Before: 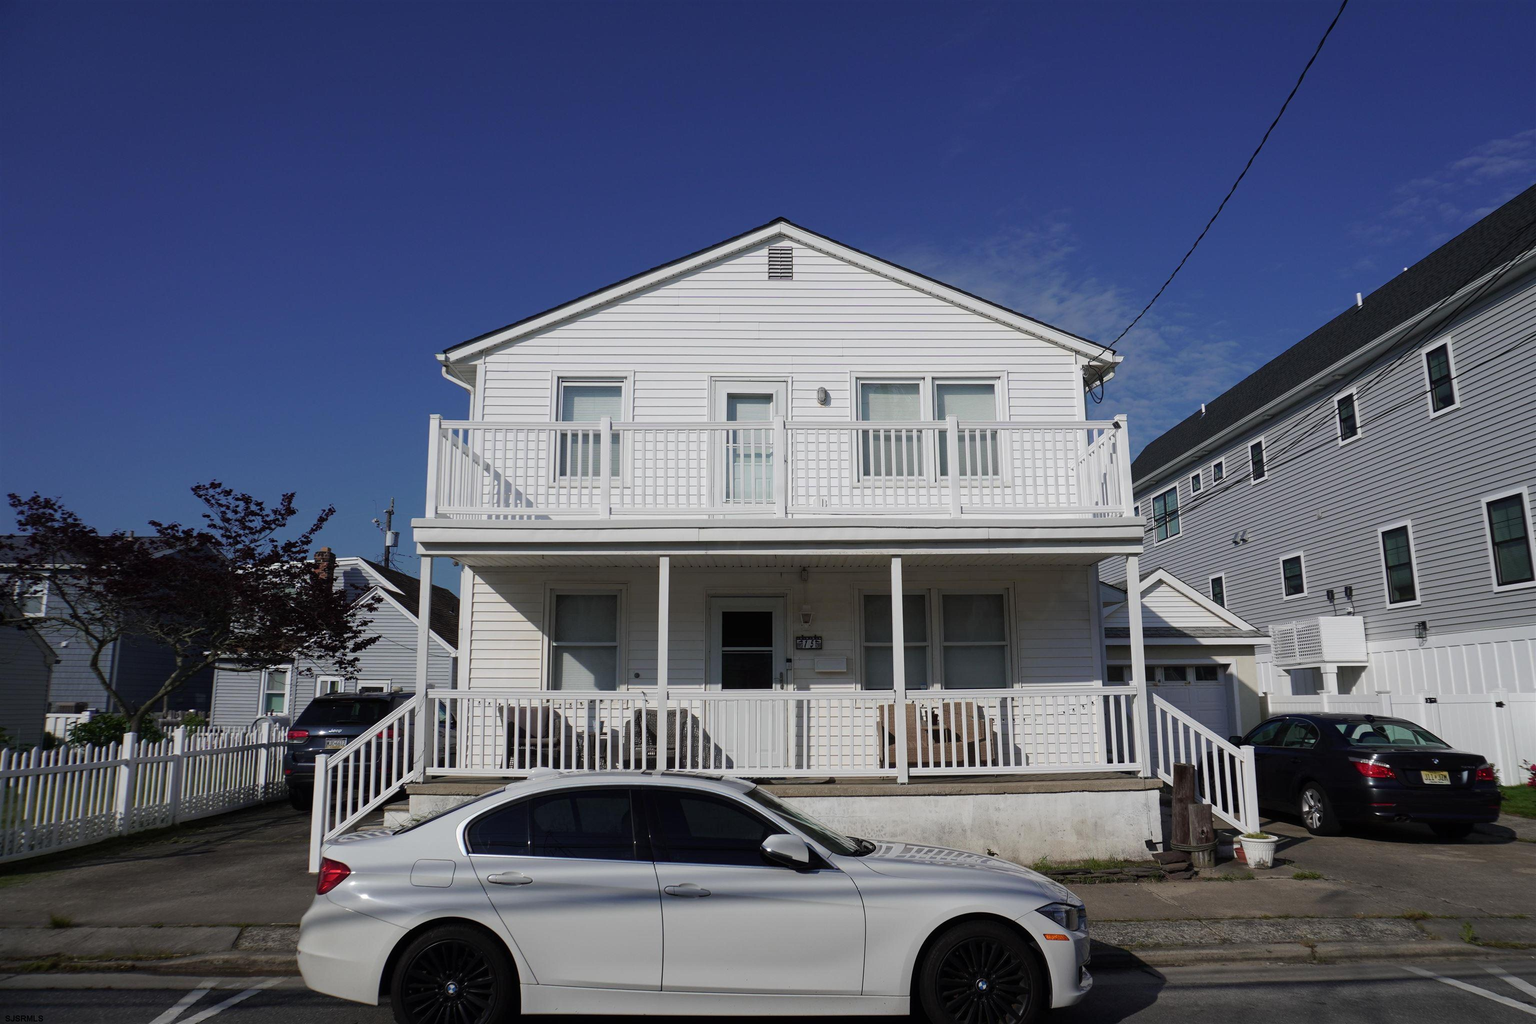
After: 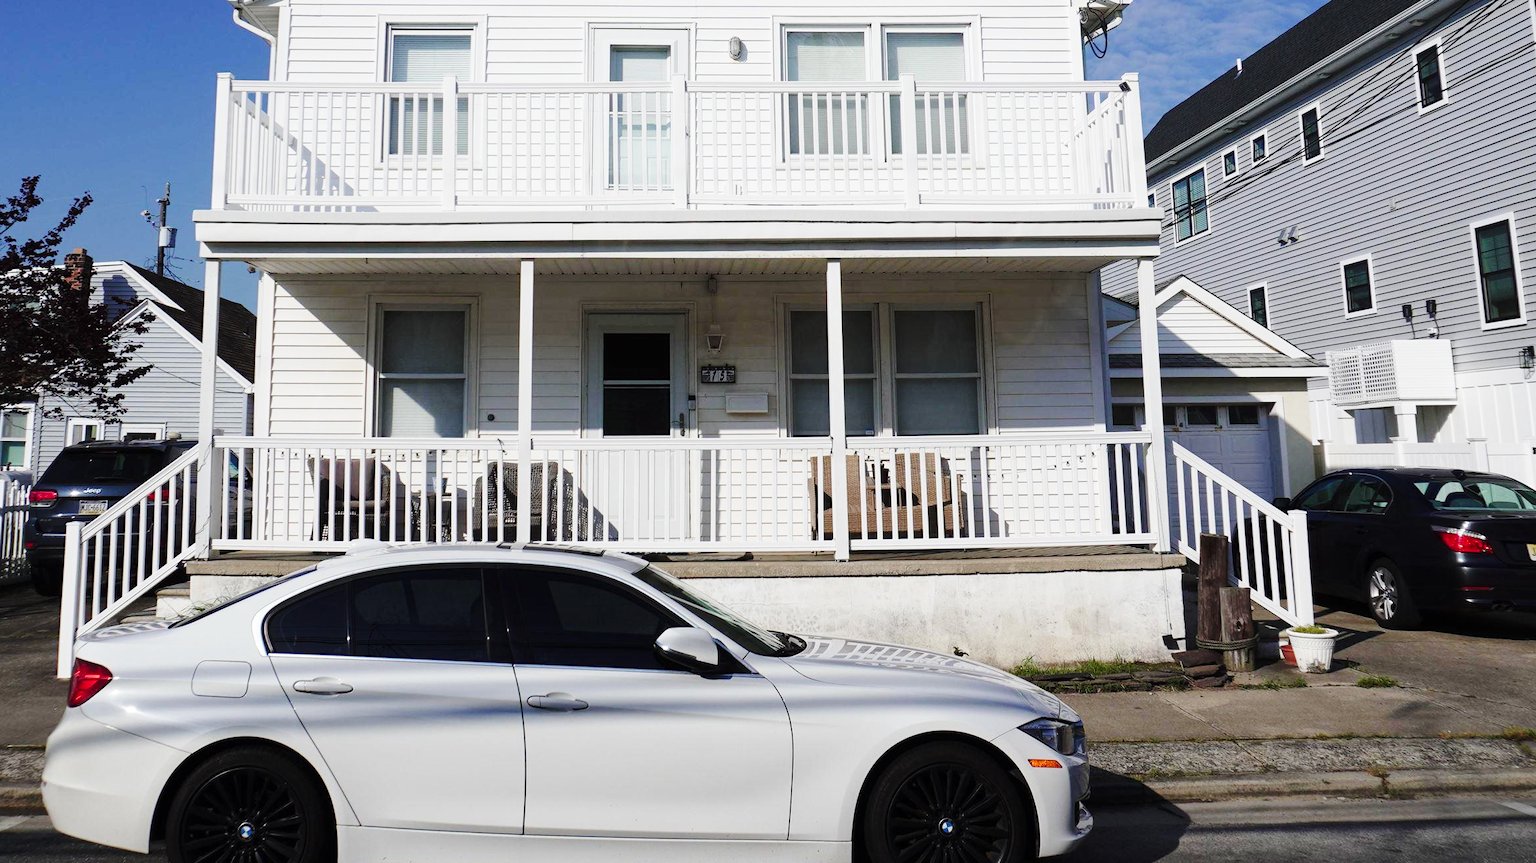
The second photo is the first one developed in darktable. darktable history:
base curve: curves: ch0 [(0, 0) (0.032, 0.037) (0.105, 0.228) (0.435, 0.76) (0.856, 0.983) (1, 1)], preserve colors none
crop and rotate: left 17.299%, top 35.115%, right 7.015%, bottom 1.024%
